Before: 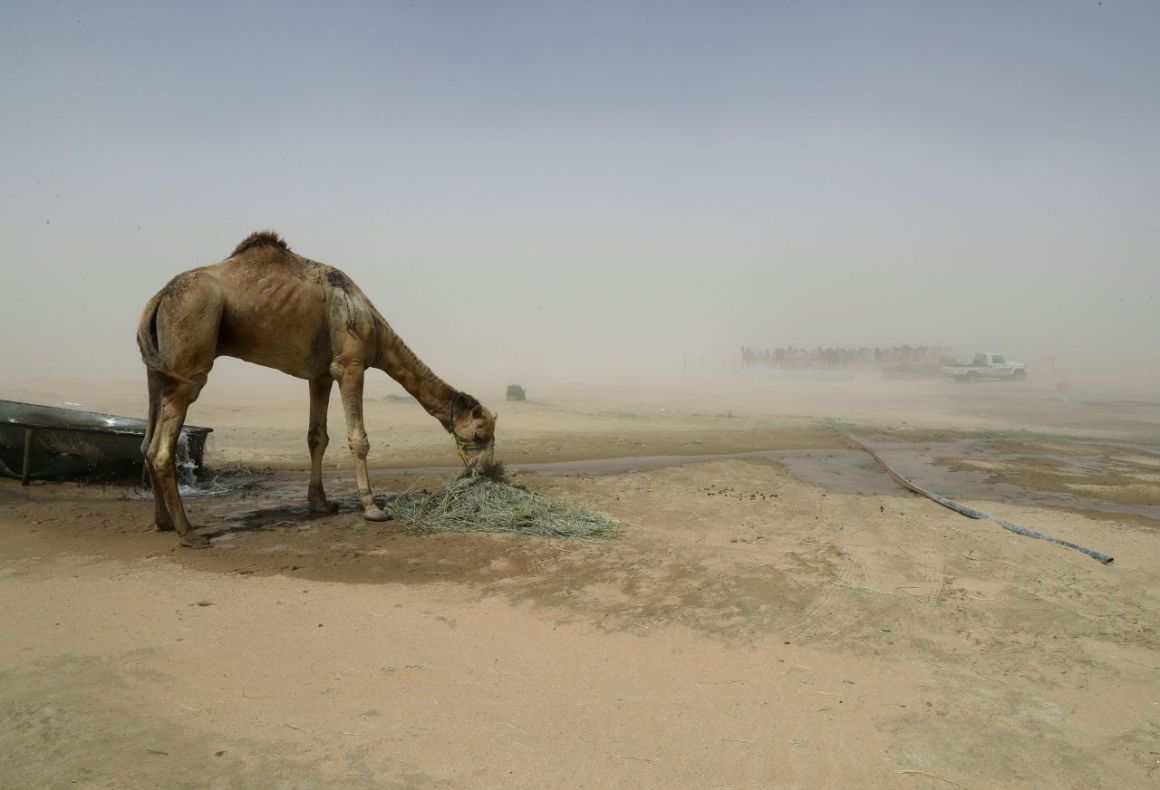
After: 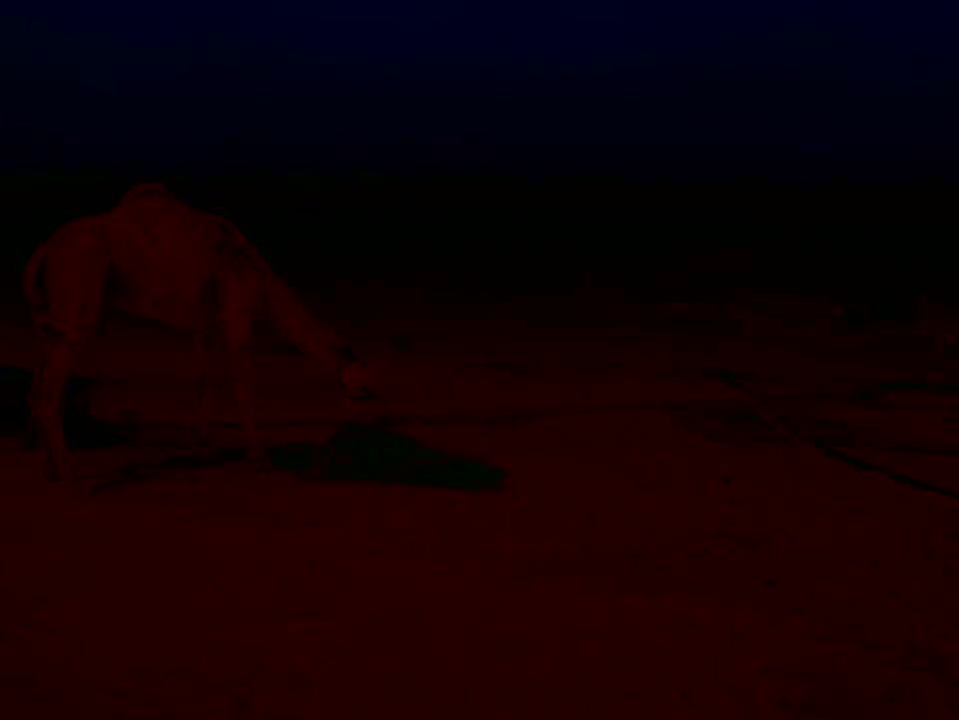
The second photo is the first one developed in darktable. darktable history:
local contrast: detail 130%
crop: left 9.768%, top 6.255%, right 7.123%, bottom 2.227%
shadows and highlights: shadows -89.13, highlights 88.27, soften with gaussian
sharpen: radius 1.853, amount 0.392, threshold 1.664
tone curve: curves: ch0 [(0, 0.013) (0.117, 0.081) (0.257, 0.259) (0.408, 0.45) (0.611, 0.64) (0.81, 0.857) (1, 1)]; ch1 [(0, 0) (0.287, 0.198) (0.501, 0.506) (0.56, 0.584) (0.715, 0.741) (0.976, 0.992)]; ch2 [(0, 0) (0.369, 0.362) (0.5, 0.5) (0.537, 0.547) (0.59, 0.603) (0.681, 0.754) (1, 1)], color space Lab, independent channels, preserve colors none
tone equalizer: -8 EV -2 EV, -7 EV -1.98 EV, -6 EV -1.98 EV, -5 EV -1.97 EV, -4 EV -1.99 EV, -3 EV -1.98 EV, -2 EV -1.99 EV, -1 EV -1.6 EV, +0 EV -1.99 EV
contrast brightness saturation: brightness -0.985, saturation 0.987
